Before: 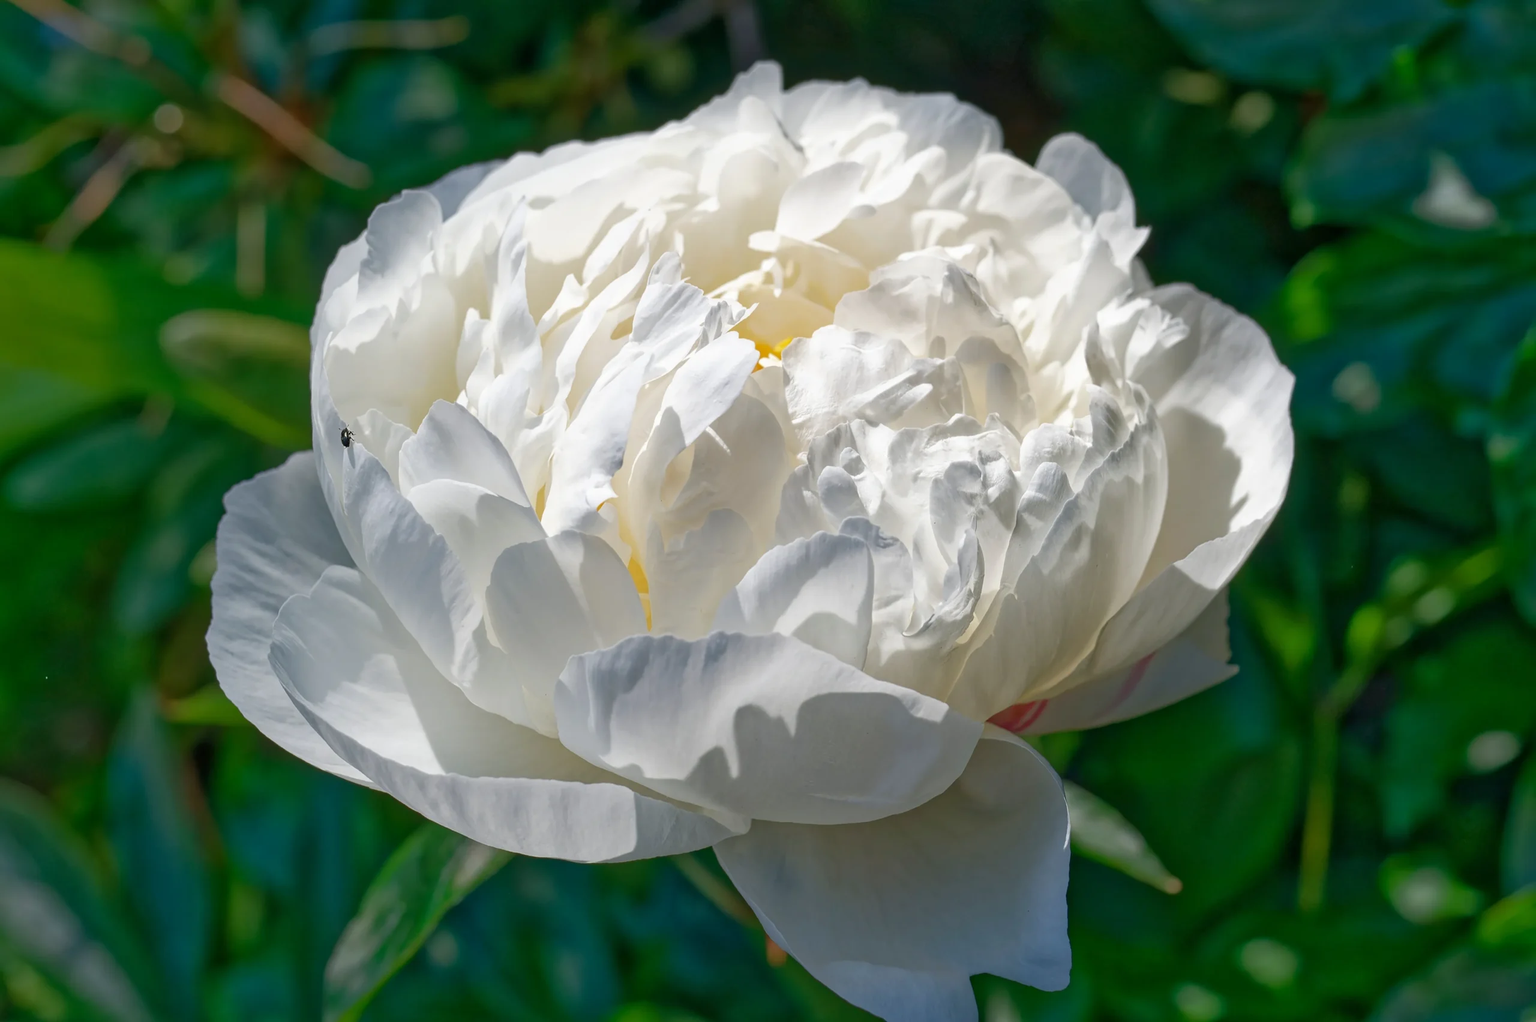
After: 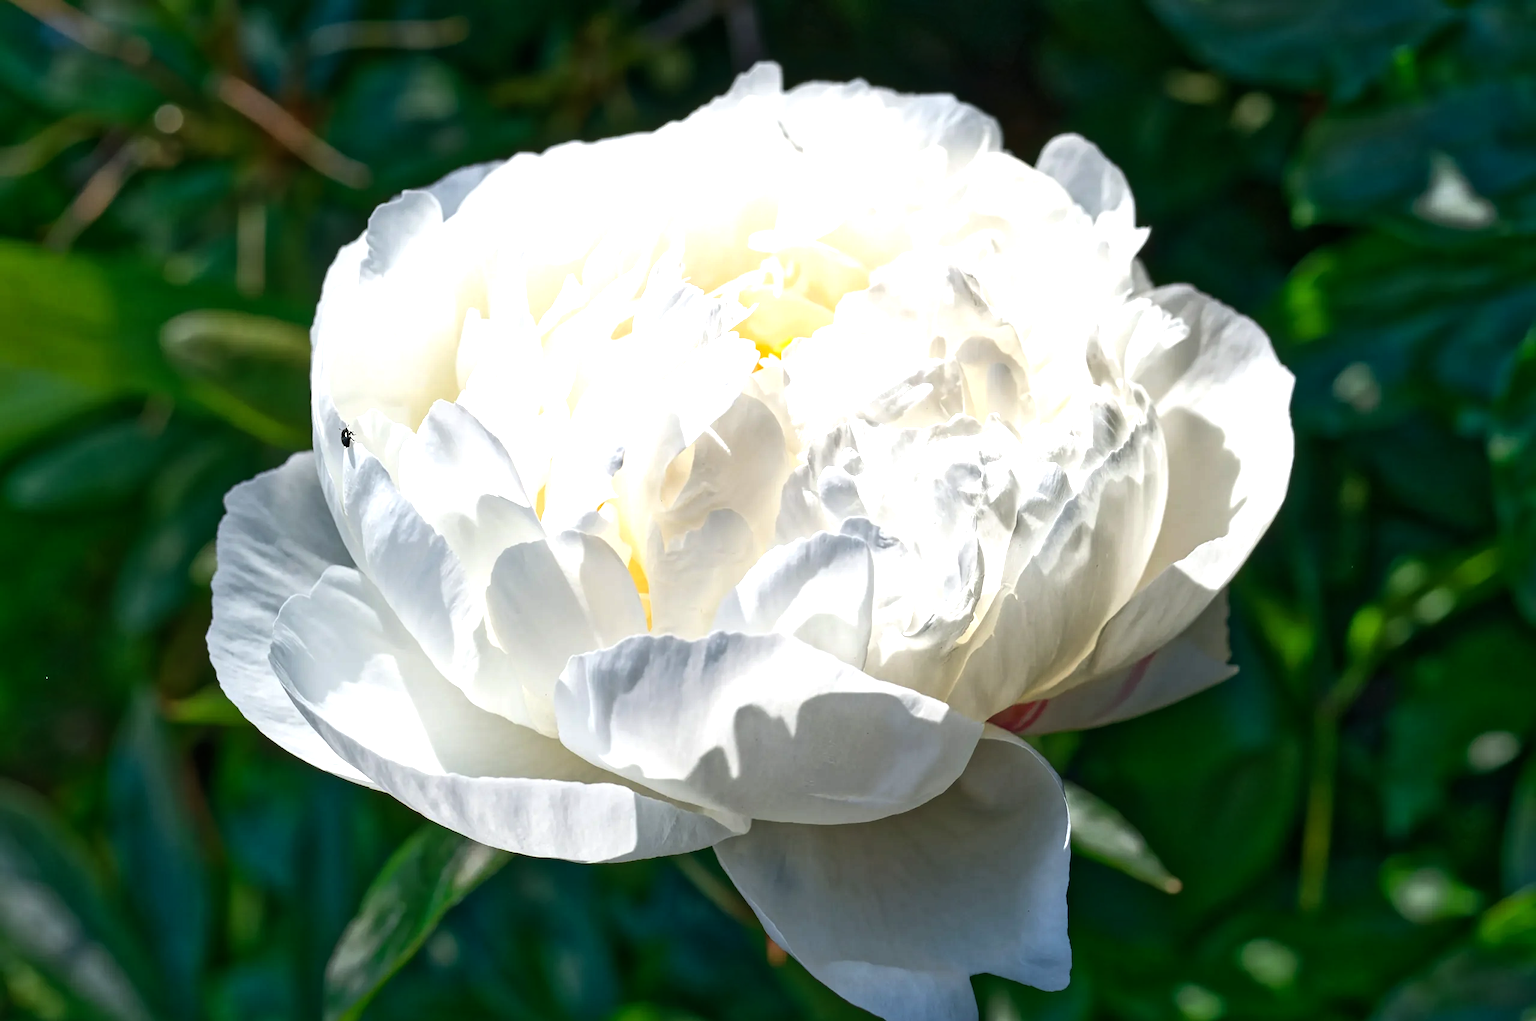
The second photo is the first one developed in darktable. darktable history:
levels: levels [0, 0.499, 1]
tone equalizer: -8 EV -1.08 EV, -7 EV -1.01 EV, -6 EV -0.867 EV, -5 EV -0.578 EV, -3 EV 0.578 EV, -2 EV 0.867 EV, -1 EV 1.01 EV, +0 EV 1.08 EV, edges refinement/feathering 500, mask exposure compensation -1.57 EV, preserve details no
exposure: exposure 0.15 EV, compensate highlight preservation false
